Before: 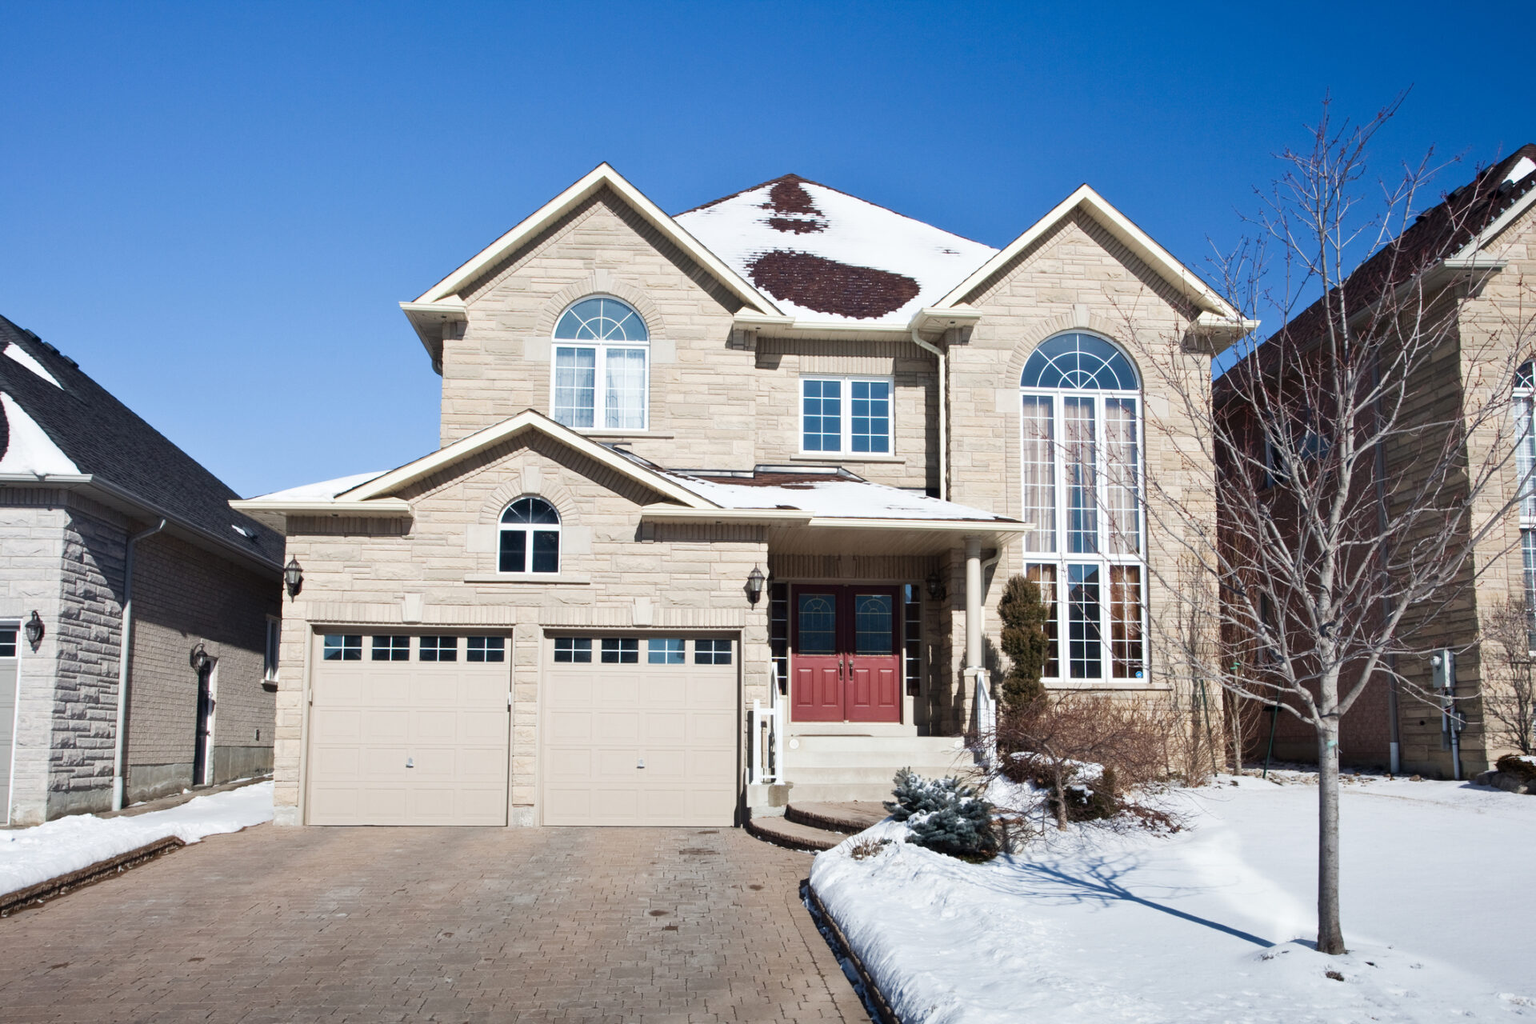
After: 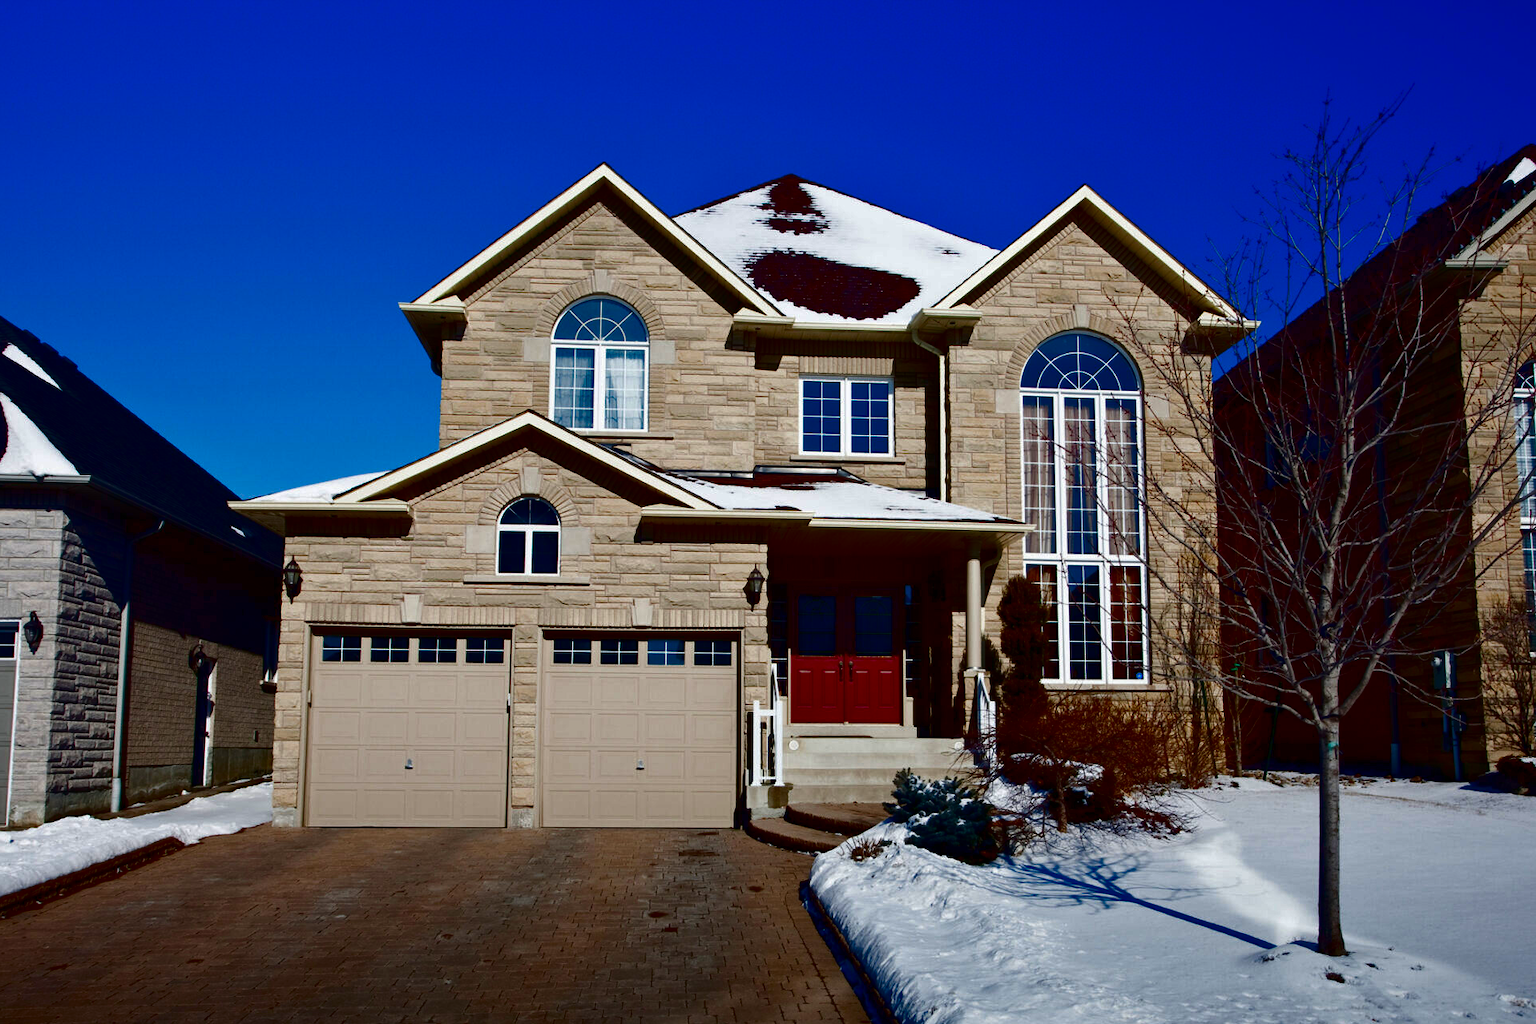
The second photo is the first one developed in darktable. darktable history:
crop and rotate: left 0.126%
contrast brightness saturation: brightness -1, saturation 1
